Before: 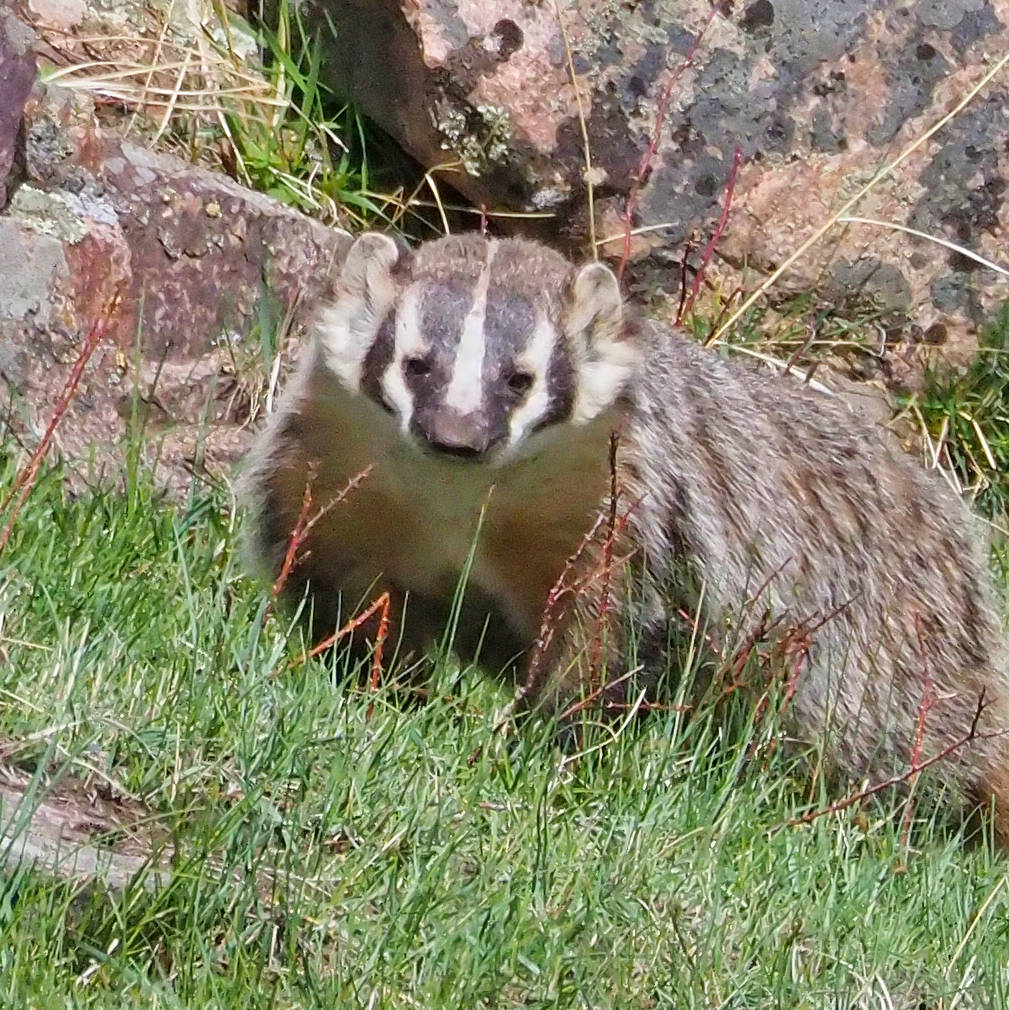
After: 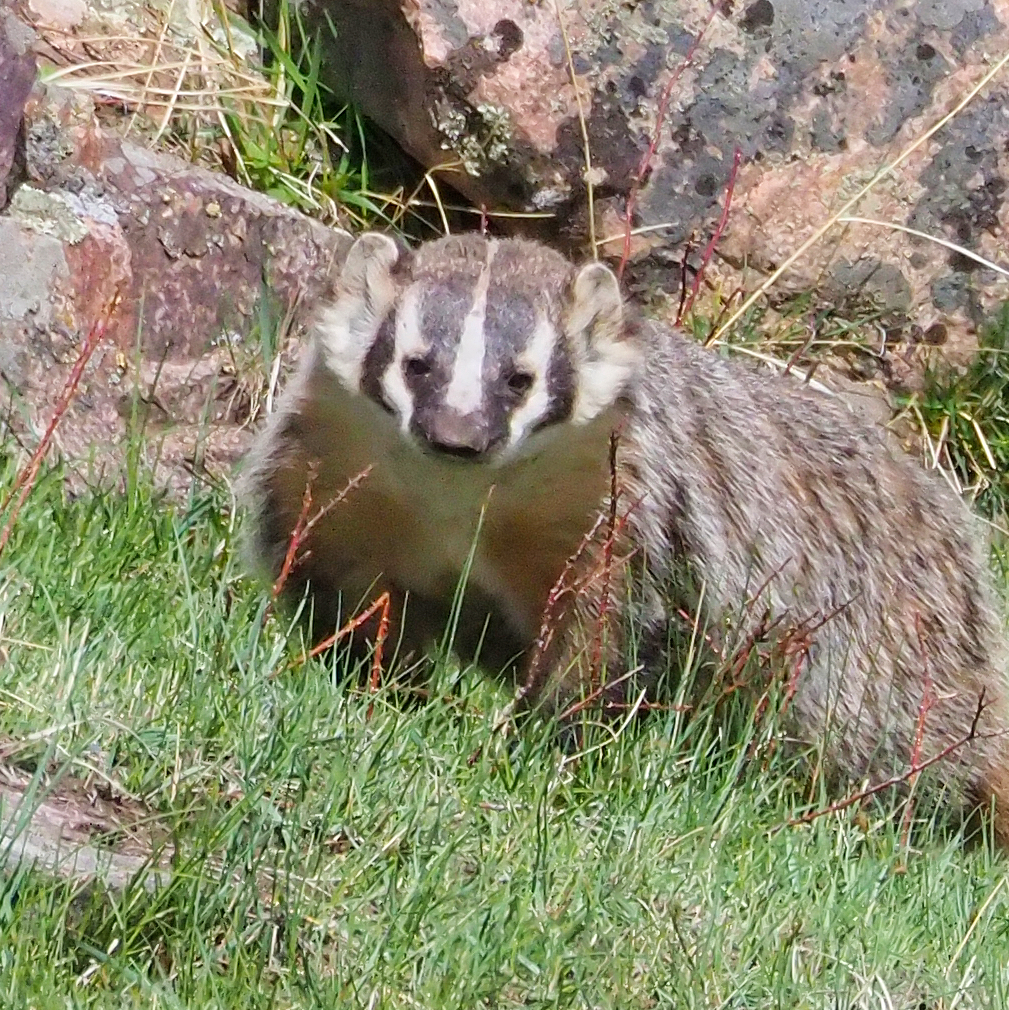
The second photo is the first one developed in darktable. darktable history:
shadows and highlights: shadows -21.31, highlights 98.35, soften with gaussian
